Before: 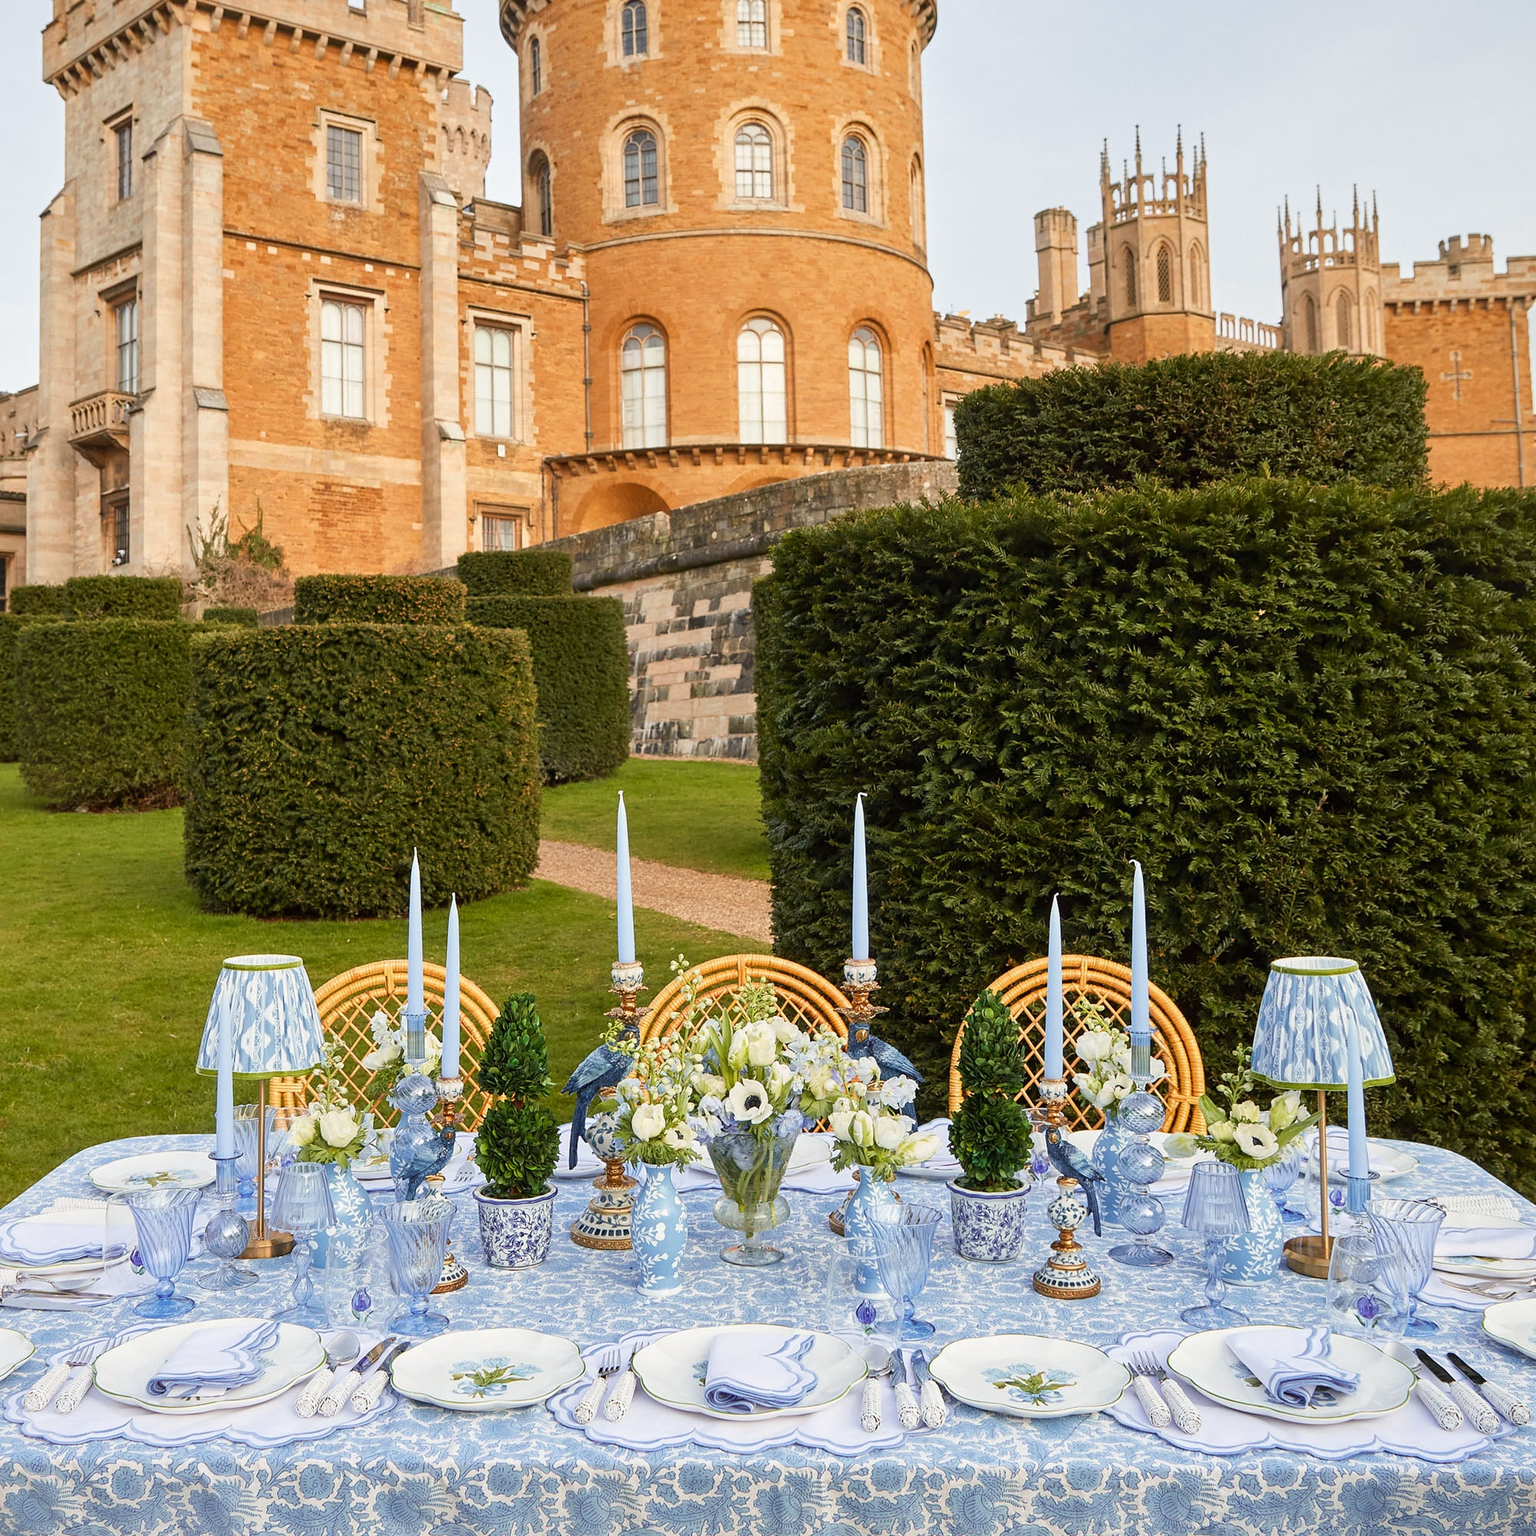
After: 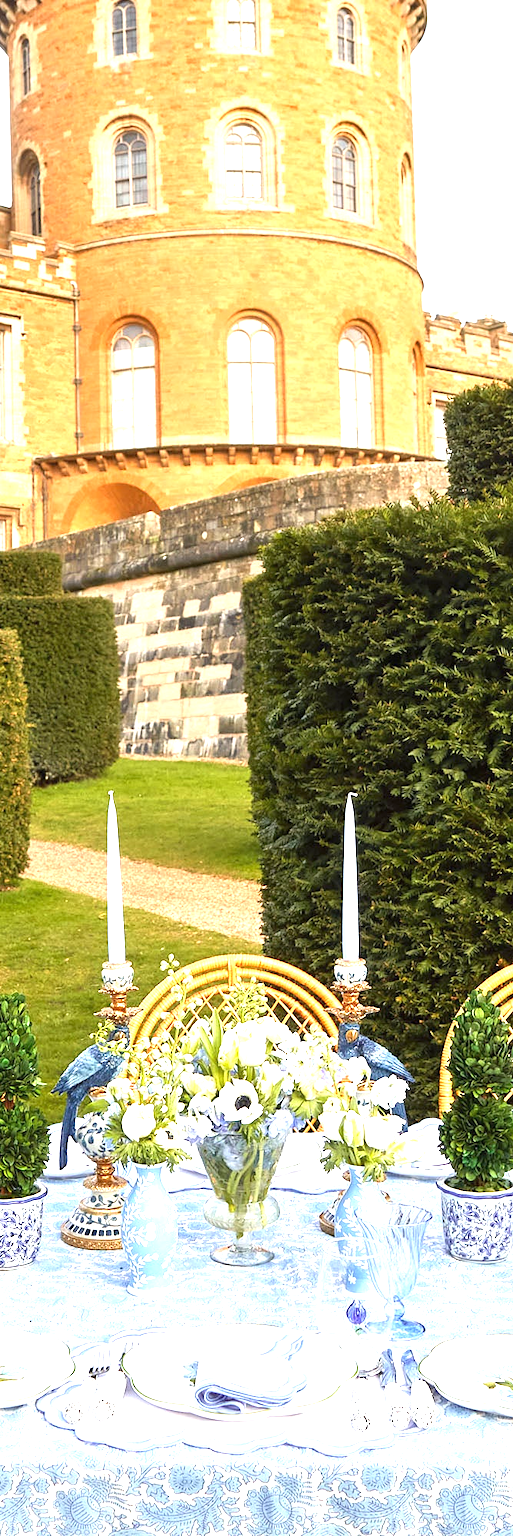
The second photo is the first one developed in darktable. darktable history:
crop: left 33.205%, right 33.369%
tone equalizer: on, module defaults
exposure: black level correction 0, exposure 1.3 EV, compensate highlight preservation false
